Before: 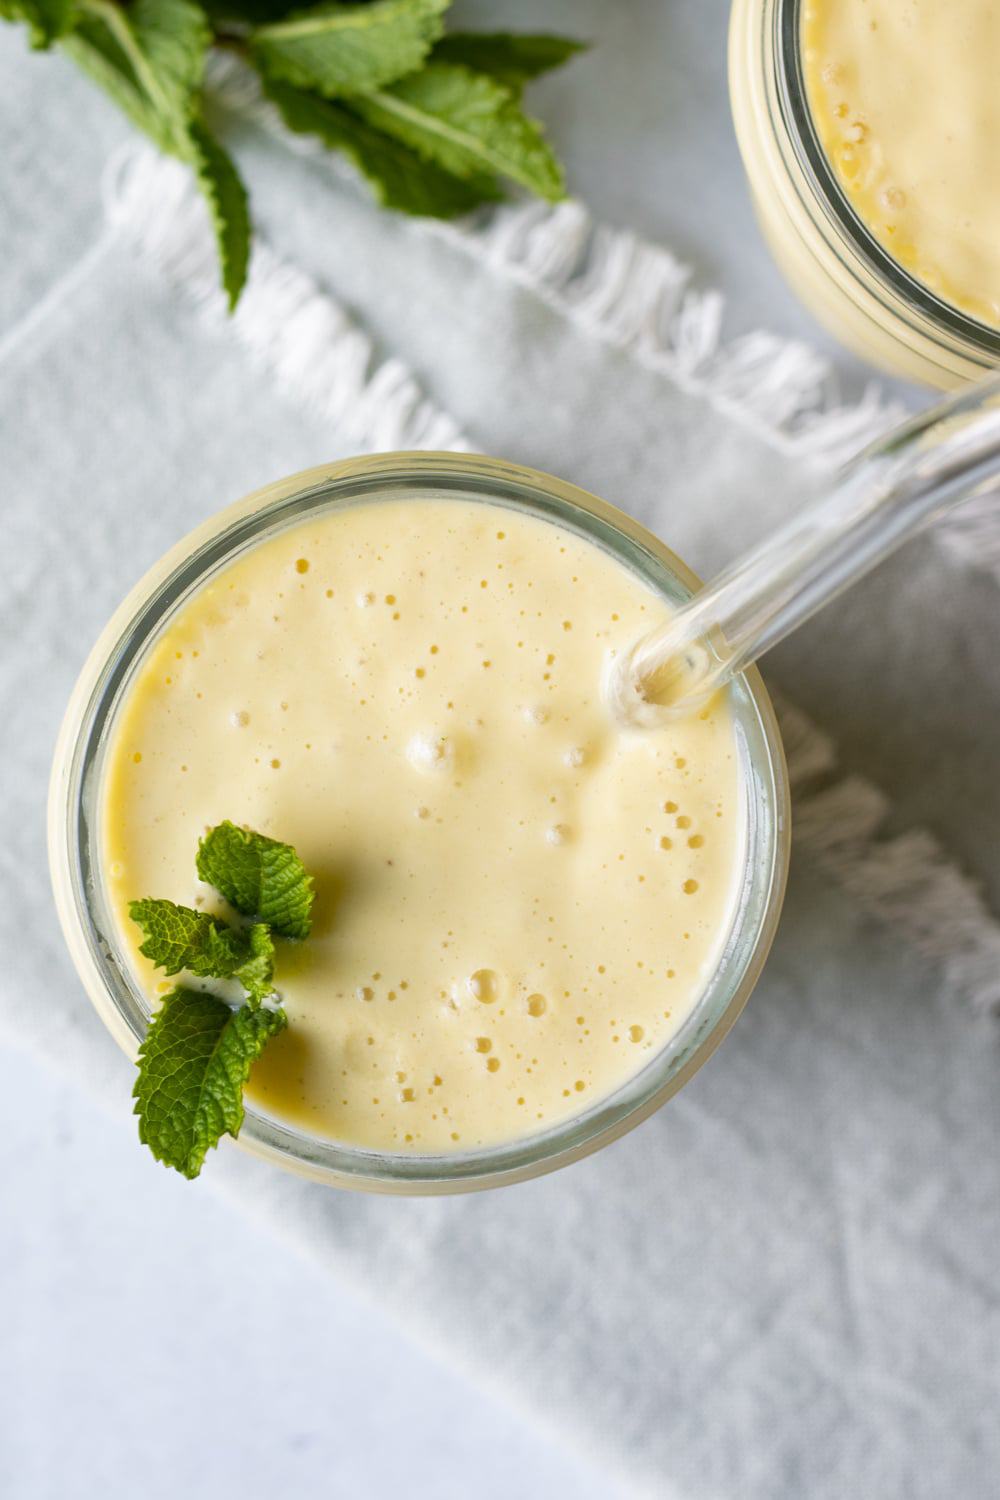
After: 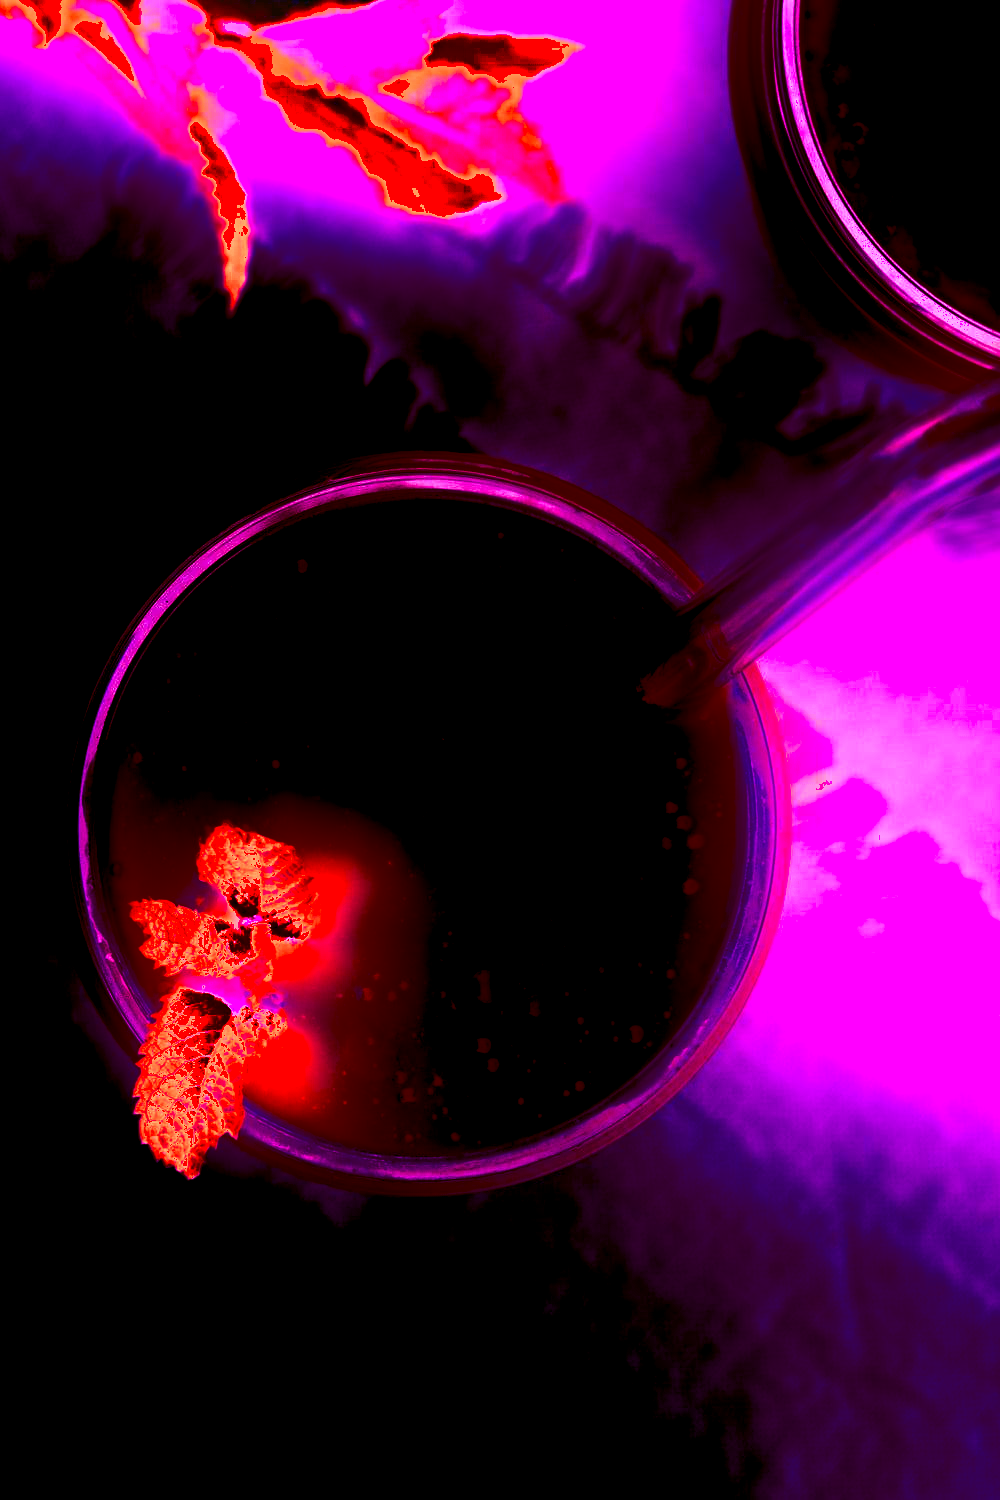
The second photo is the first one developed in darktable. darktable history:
white balance: red 8, blue 8
shadows and highlights: shadows 32, highlights -32, soften with gaussian
exposure: compensate highlight preservation false
